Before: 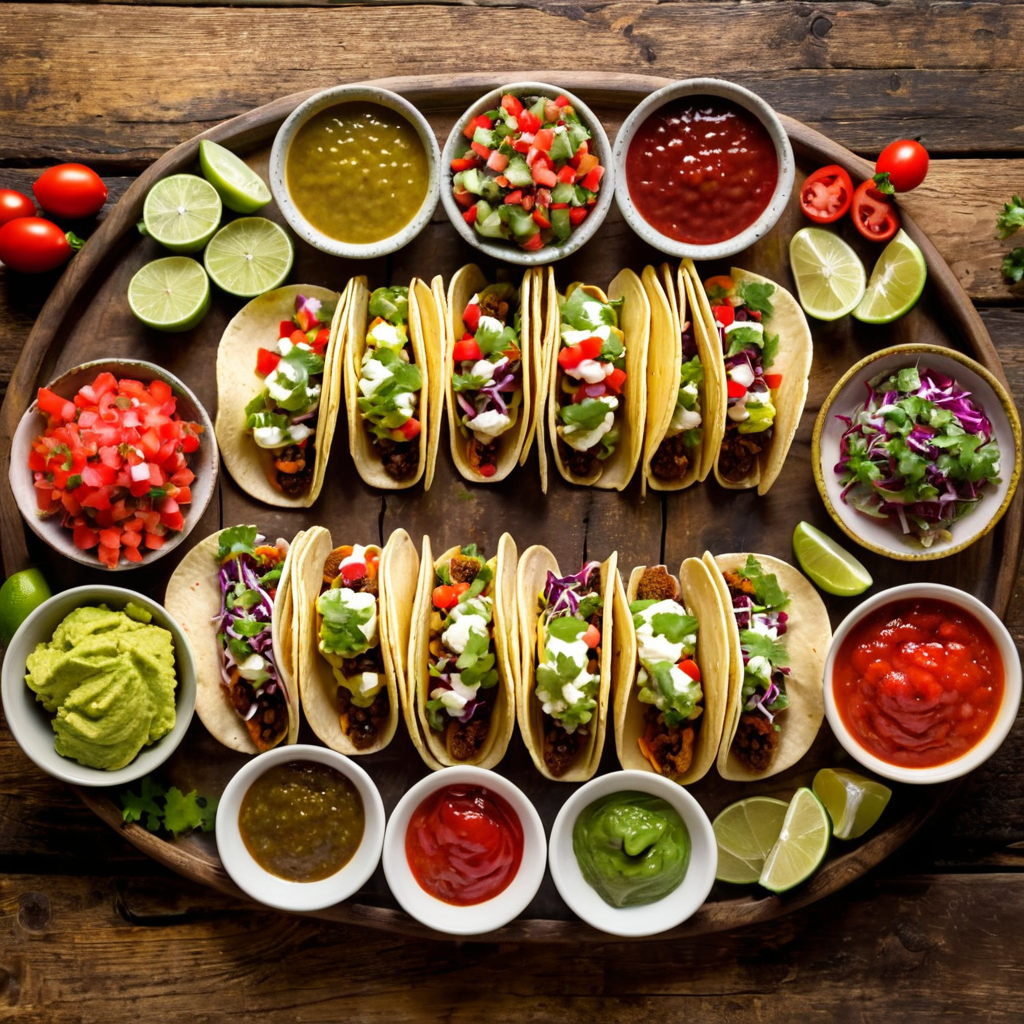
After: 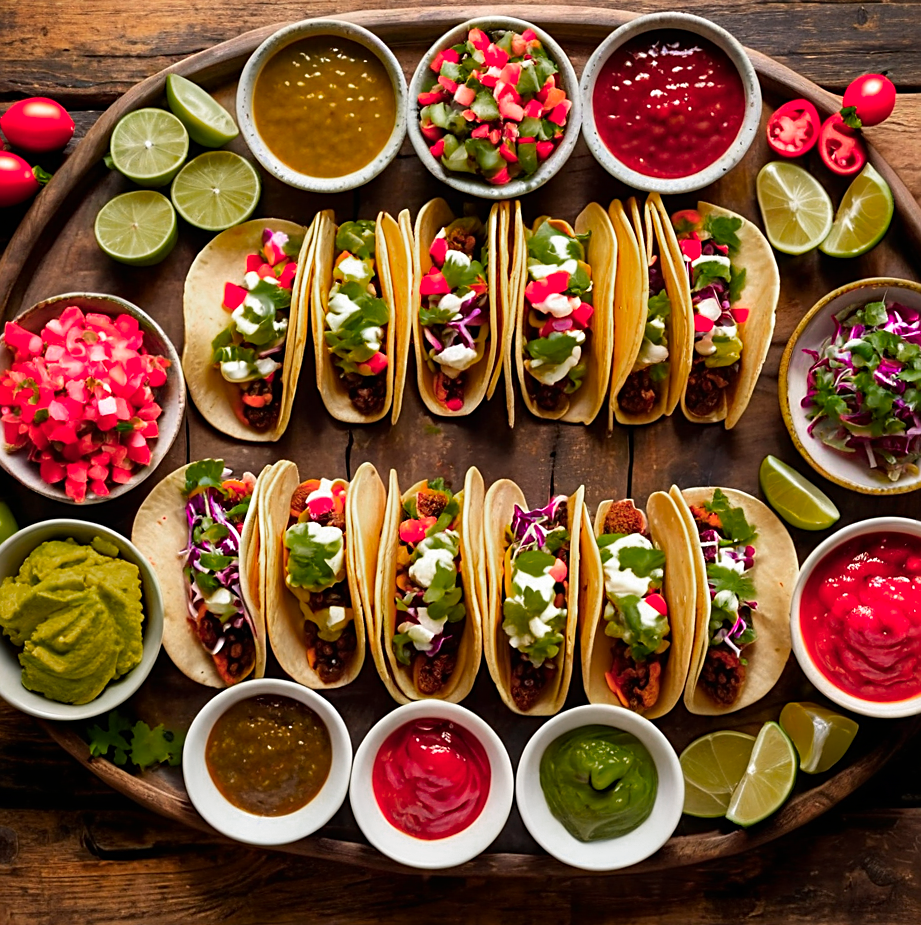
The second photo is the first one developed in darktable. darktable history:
crop: left 3.266%, top 6.488%, right 6.773%, bottom 3.179%
color zones: curves: ch0 [(0, 0.553) (0.123, 0.58) (0.23, 0.419) (0.468, 0.155) (0.605, 0.132) (0.723, 0.063) (0.833, 0.172) (0.921, 0.468)]; ch1 [(0.025, 0.645) (0.229, 0.584) (0.326, 0.551) (0.537, 0.446) (0.599, 0.911) (0.708, 1) (0.805, 0.944)]; ch2 [(0.086, 0.468) (0.254, 0.464) (0.638, 0.564) (0.702, 0.592) (0.768, 0.564)]
sharpen: on, module defaults
